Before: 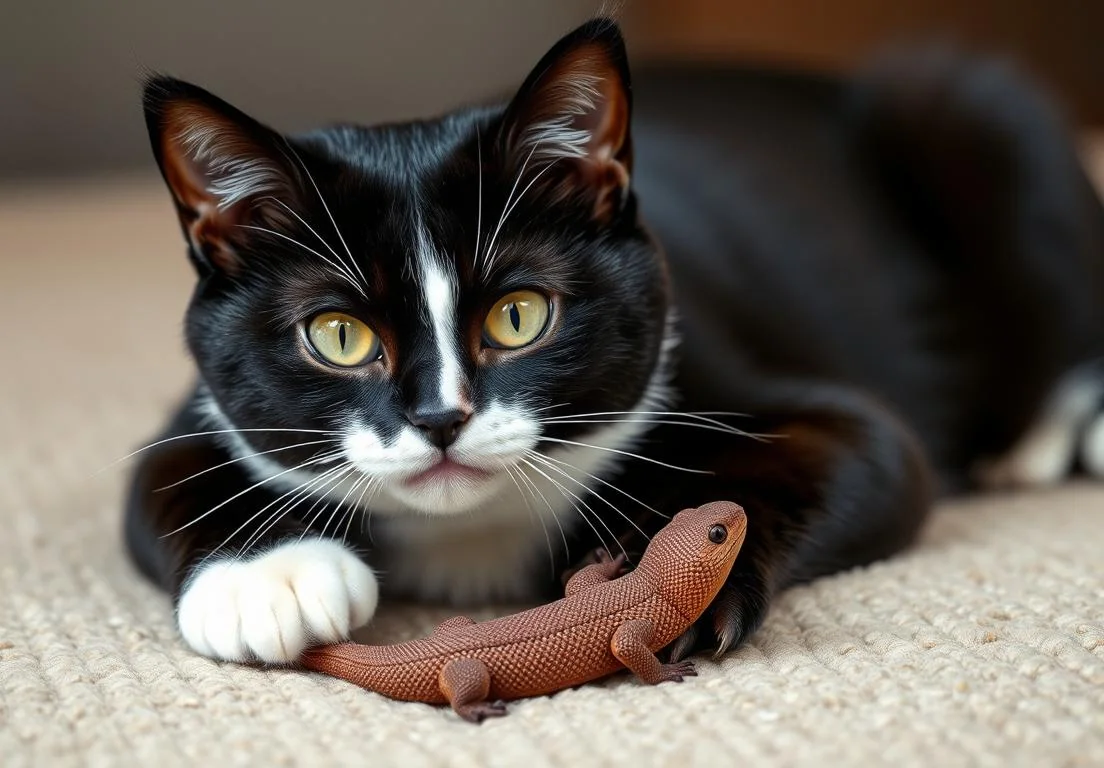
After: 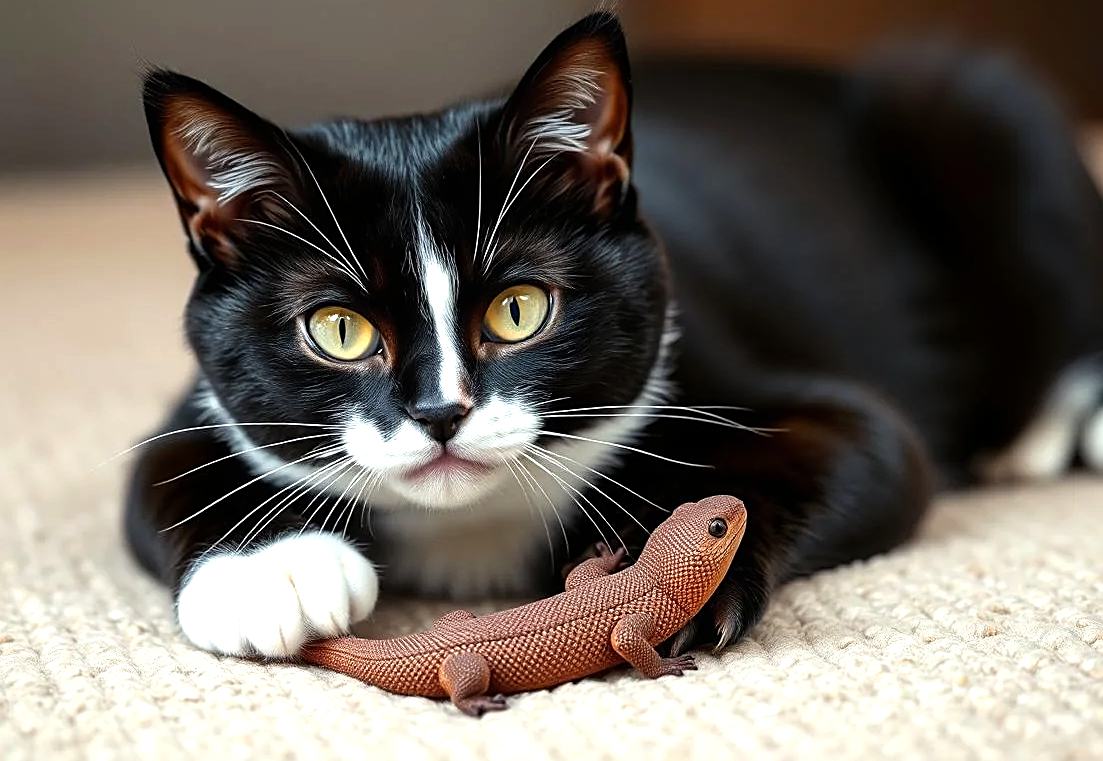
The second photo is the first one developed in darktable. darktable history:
tone equalizer: -8 EV -0.4 EV, -7 EV -0.418 EV, -6 EV -0.35 EV, -5 EV -0.25 EV, -3 EV 0.24 EV, -2 EV 0.35 EV, -1 EV 0.415 EV, +0 EV 0.398 EV
exposure: exposure 0.128 EV, compensate exposure bias true, compensate highlight preservation false
crop: top 0.857%, right 0.032%
sharpen: on, module defaults
